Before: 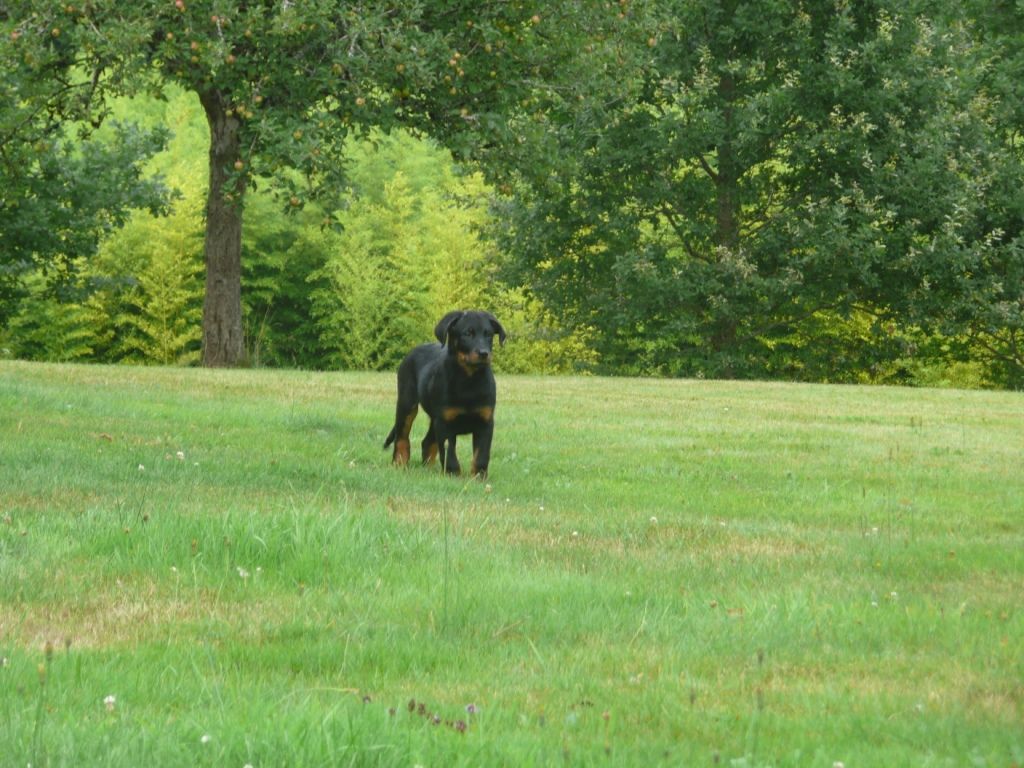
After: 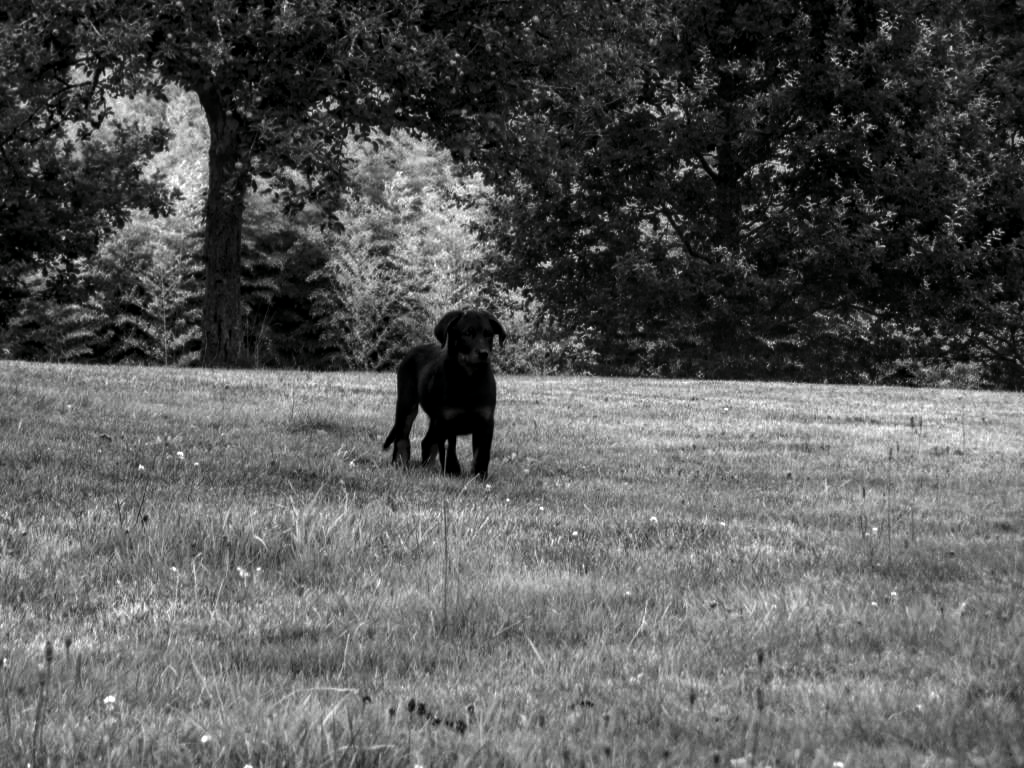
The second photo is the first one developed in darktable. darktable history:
tone equalizer: -8 EV -0.402 EV, -7 EV -0.407 EV, -6 EV -0.373 EV, -5 EV -0.257 EV, -3 EV 0.194 EV, -2 EV 0.353 EV, -1 EV 0.383 EV, +0 EV 0.433 EV, edges refinement/feathering 500, mask exposure compensation -1.57 EV, preserve details no
contrast brightness saturation: contrast 0.024, brightness -0.983, saturation -0.991
color calibration: gray › normalize channels true, x 0.381, y 0.391, temperature 4088.59 K, gamut compression 0.006
local contrast: on, module defaults
levels: levels [0, 0.43, 0.984]
haze removal: compatibility mode true, adaptive false
